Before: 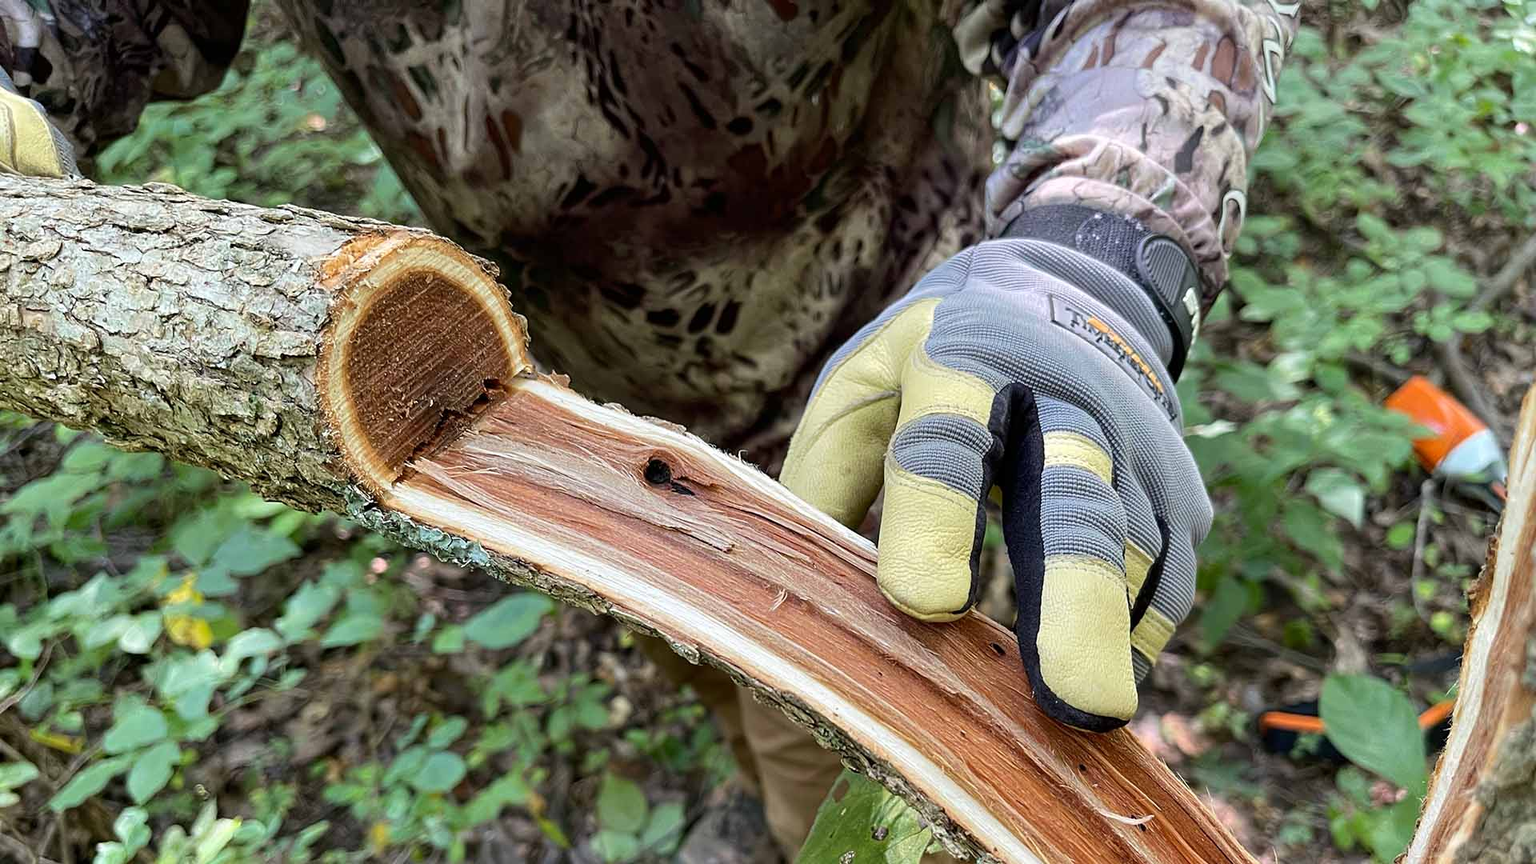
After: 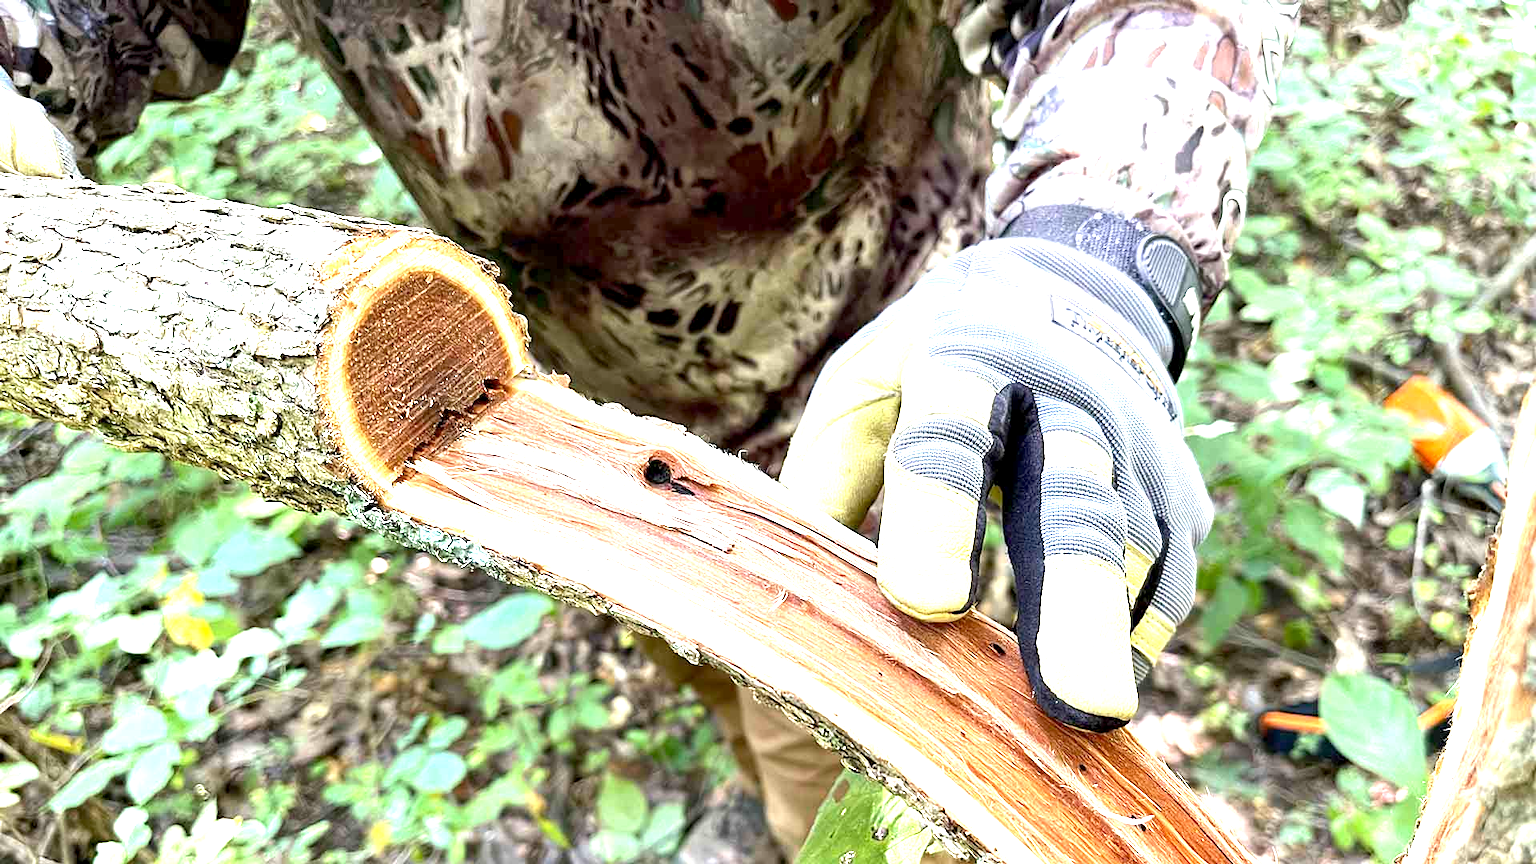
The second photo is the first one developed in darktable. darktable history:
tone equalizer: on, module defaults
exposure: black level correction 0.001, exposure 1.84 EV, compensate highlight preservation false
